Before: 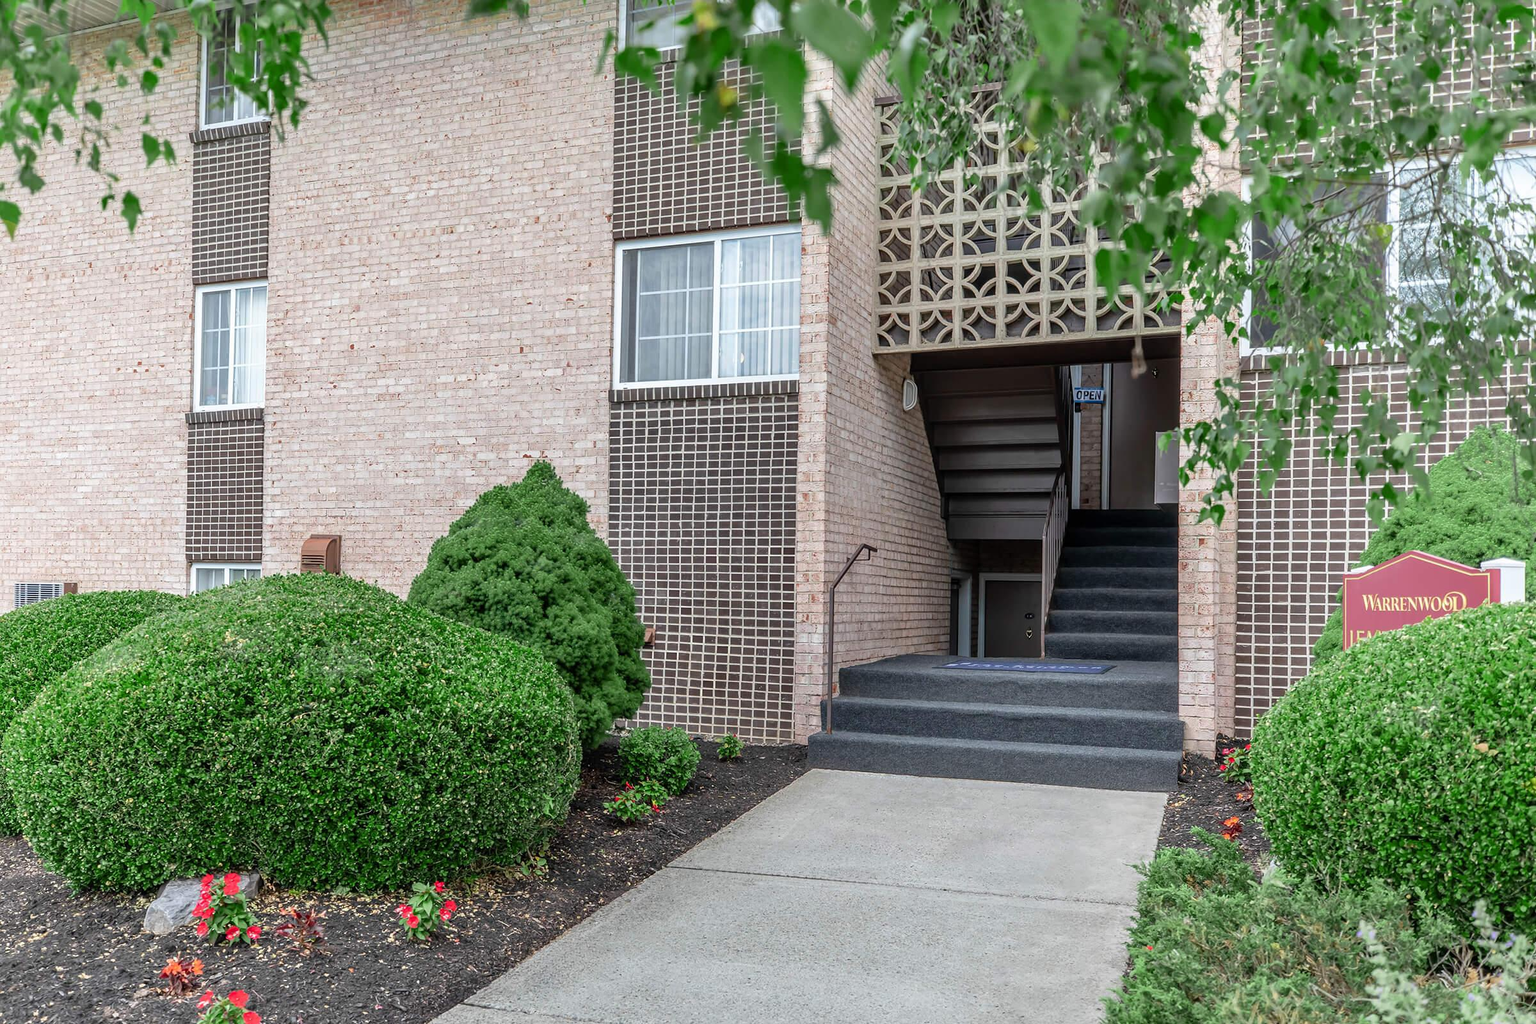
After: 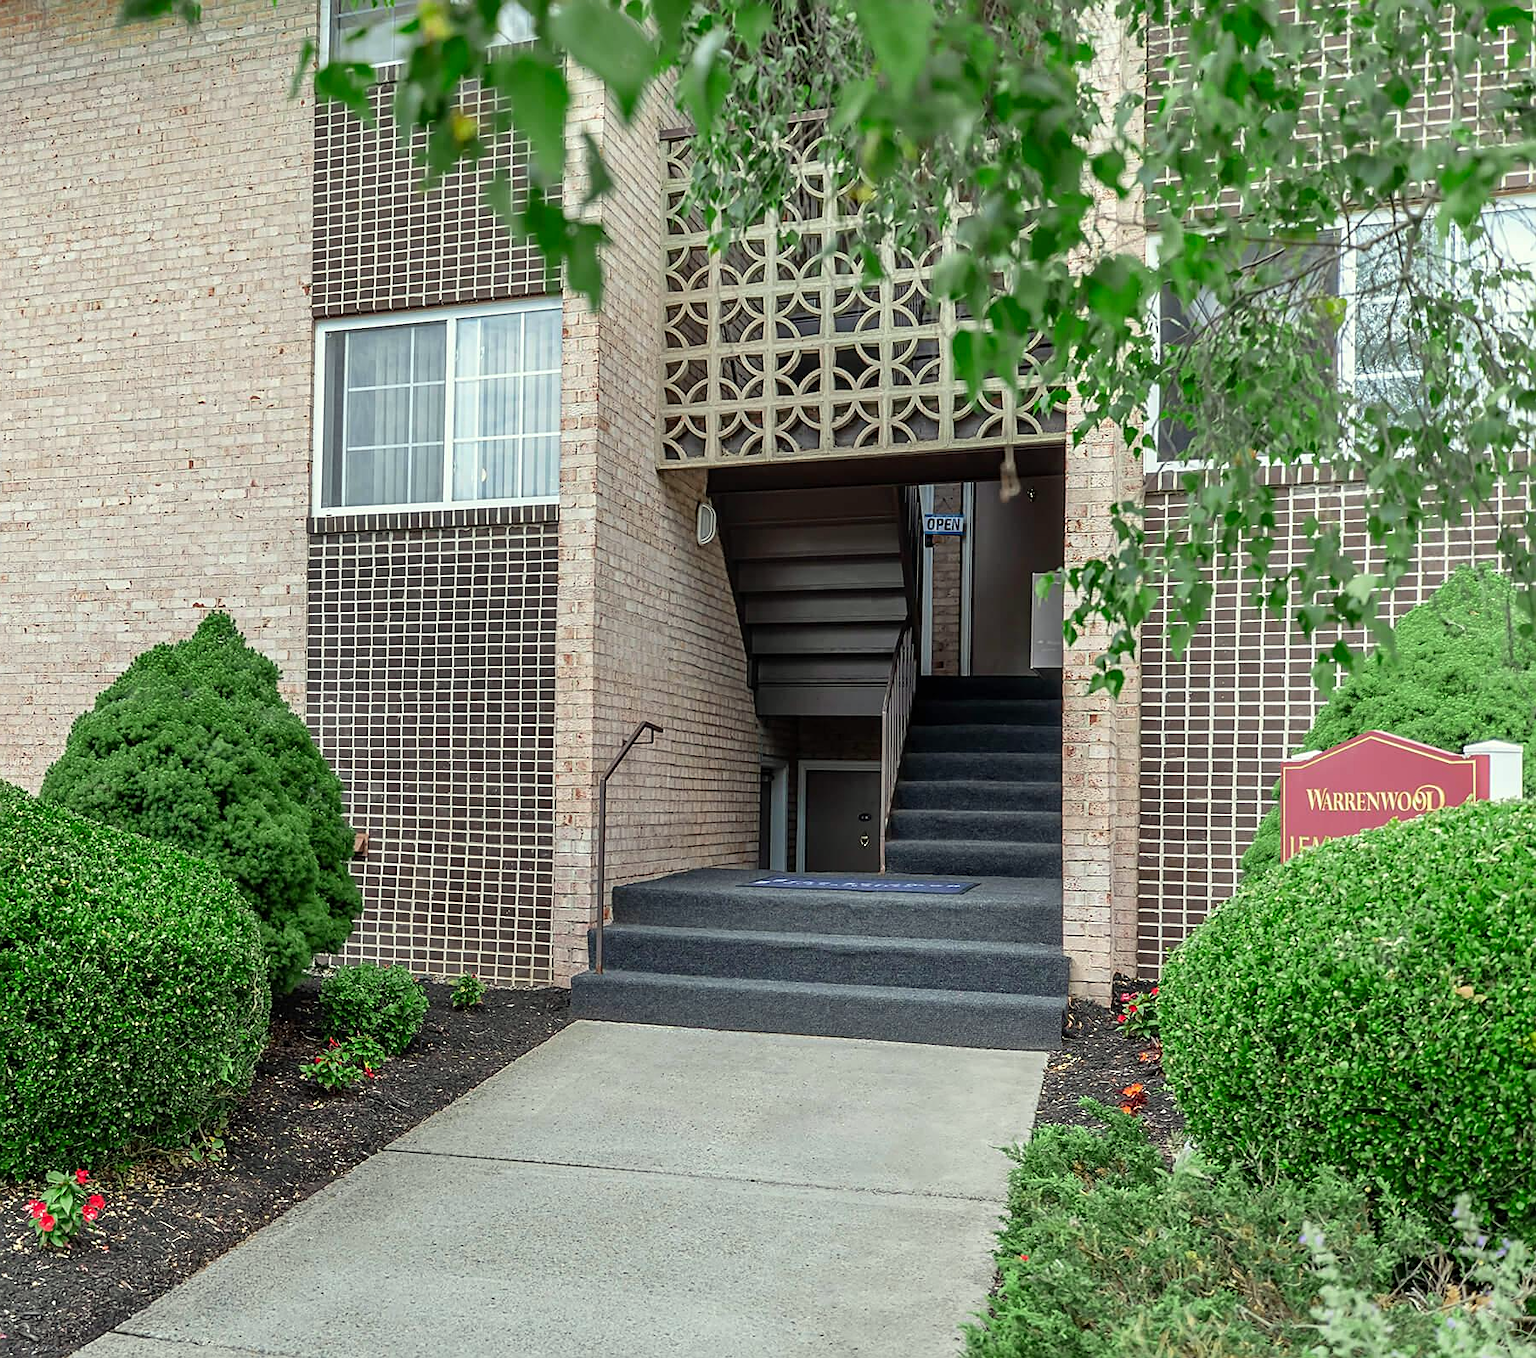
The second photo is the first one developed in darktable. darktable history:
color correction: highlights a* -4.28, highlights b* 6.53
sharpen: on, module defaults
contrast brightness saturation: contrast 0.04, saturation 0.07
crop and rotate: left 24.6%
